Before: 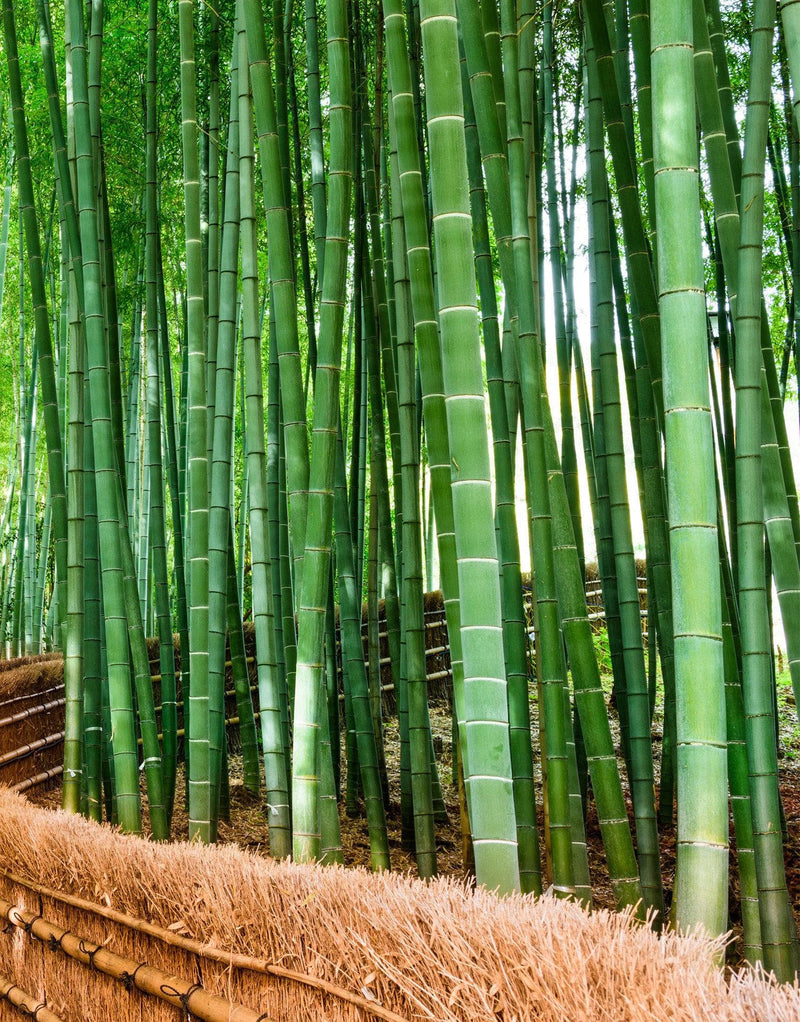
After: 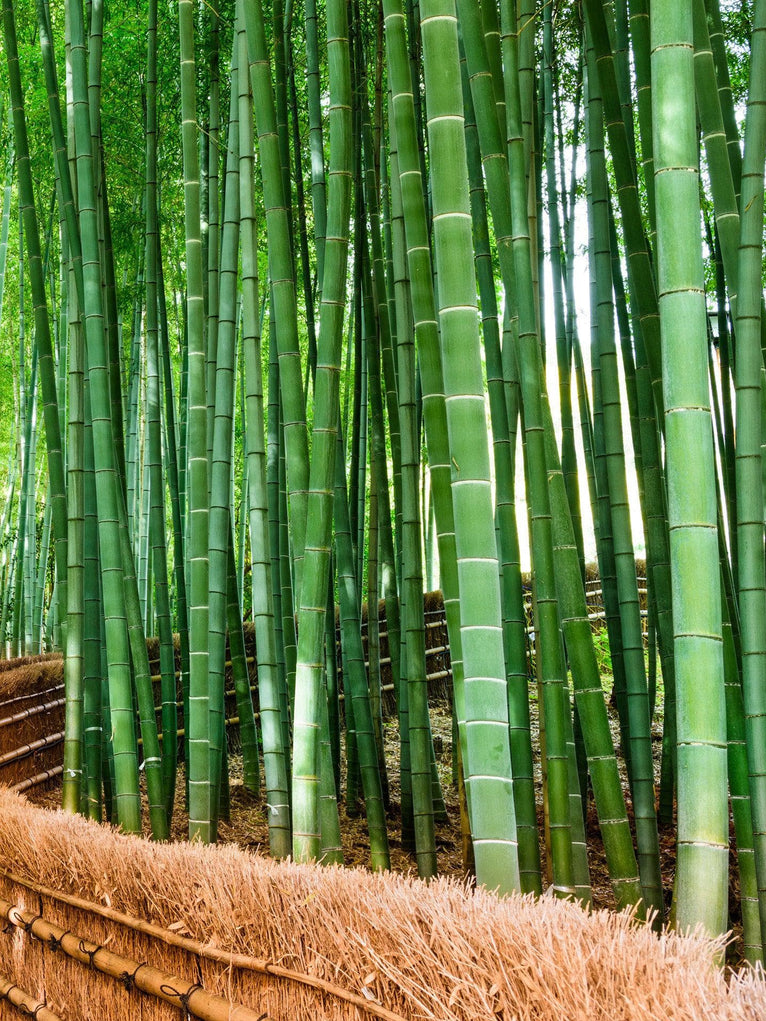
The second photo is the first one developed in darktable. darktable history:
crop: right 4.126%, bottom 0.042%
